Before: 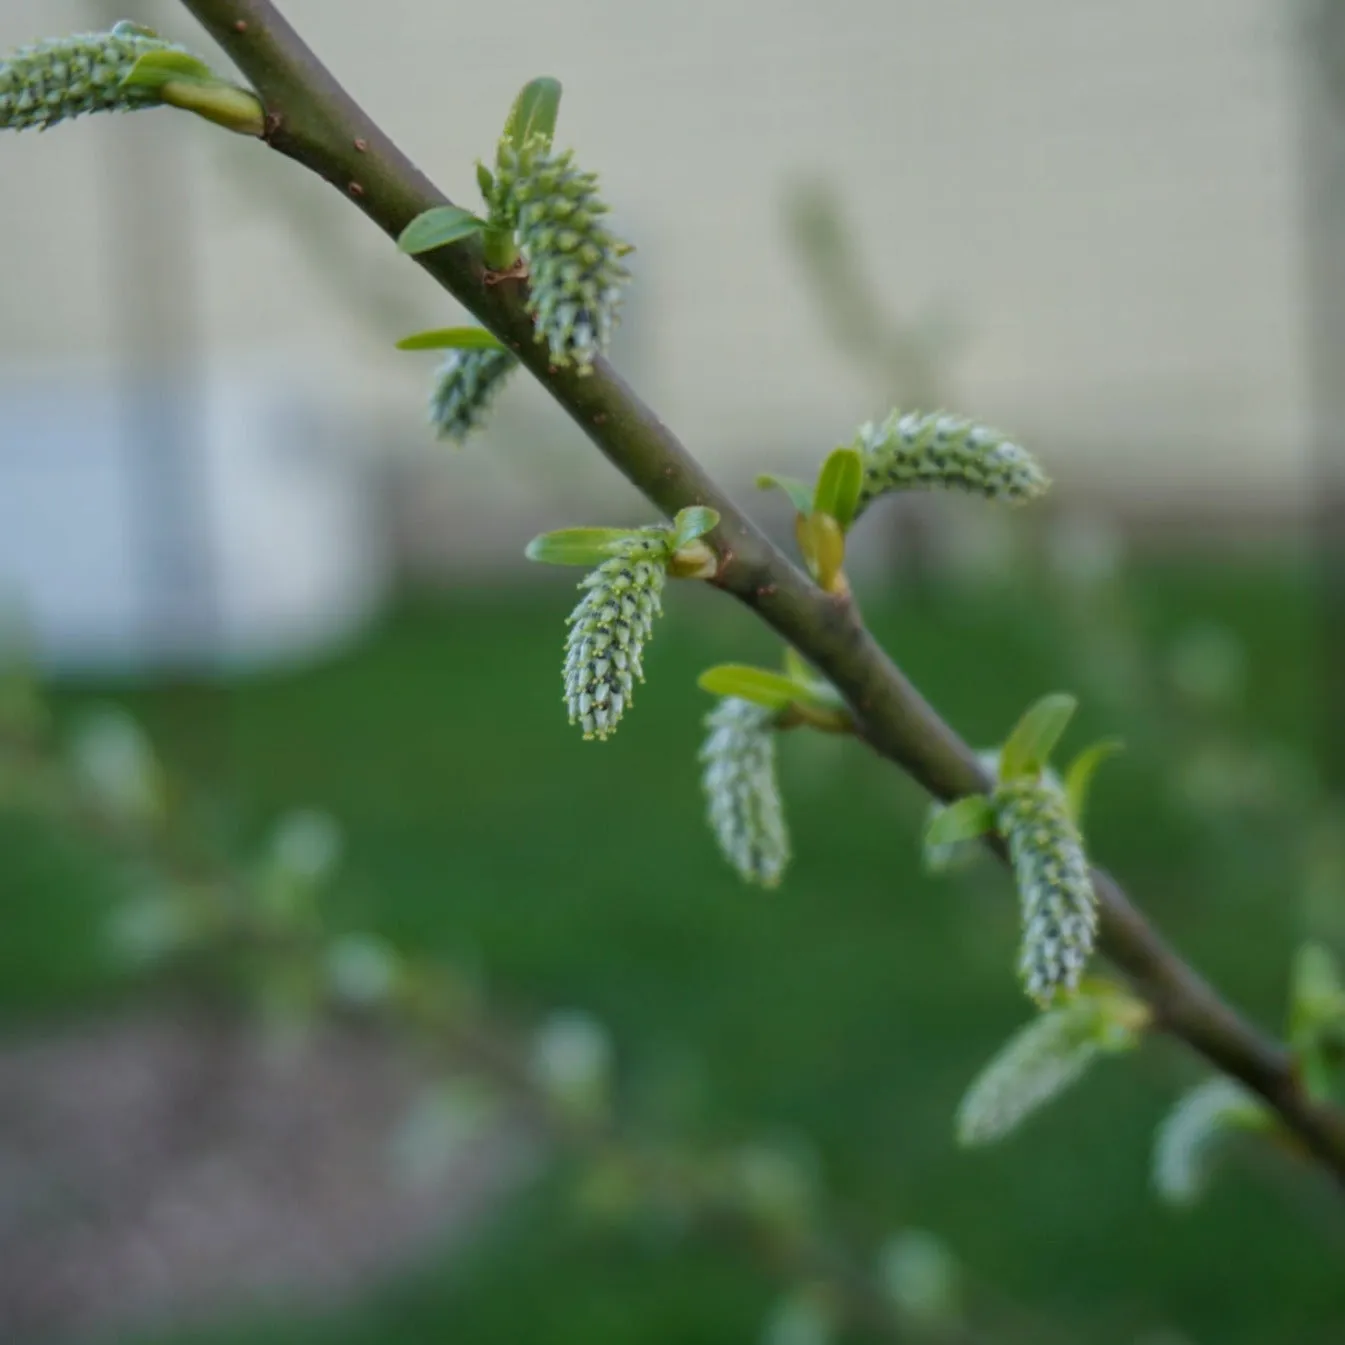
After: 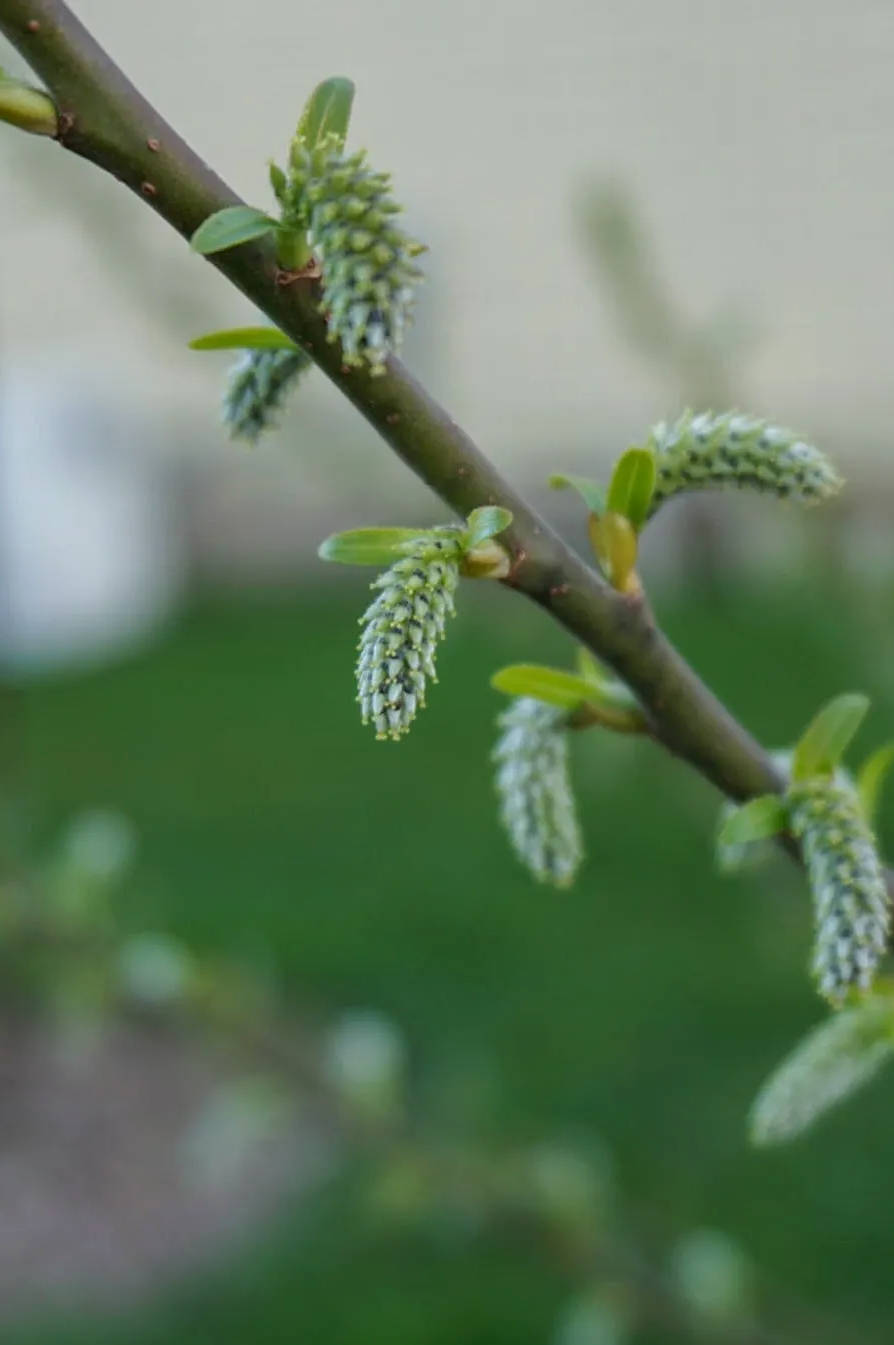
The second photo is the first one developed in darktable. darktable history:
sharpen: amount 0.208
crop and rotate: left 15.442%, right 18.023%
exposure: exposure 0.128 EV, compensate highlight preservation false
